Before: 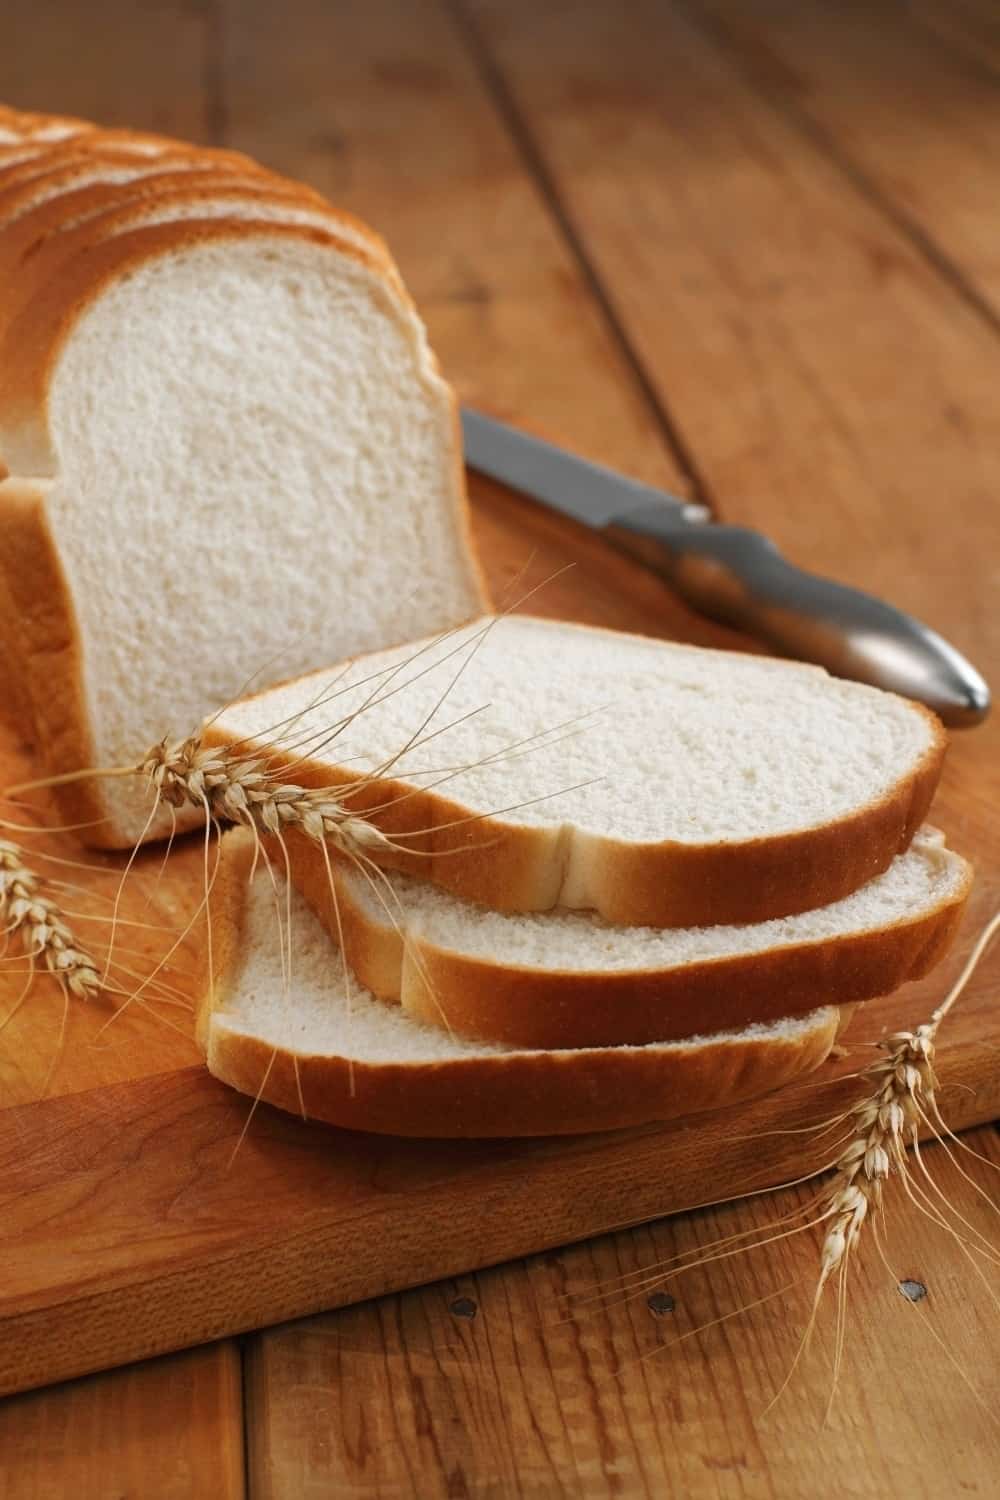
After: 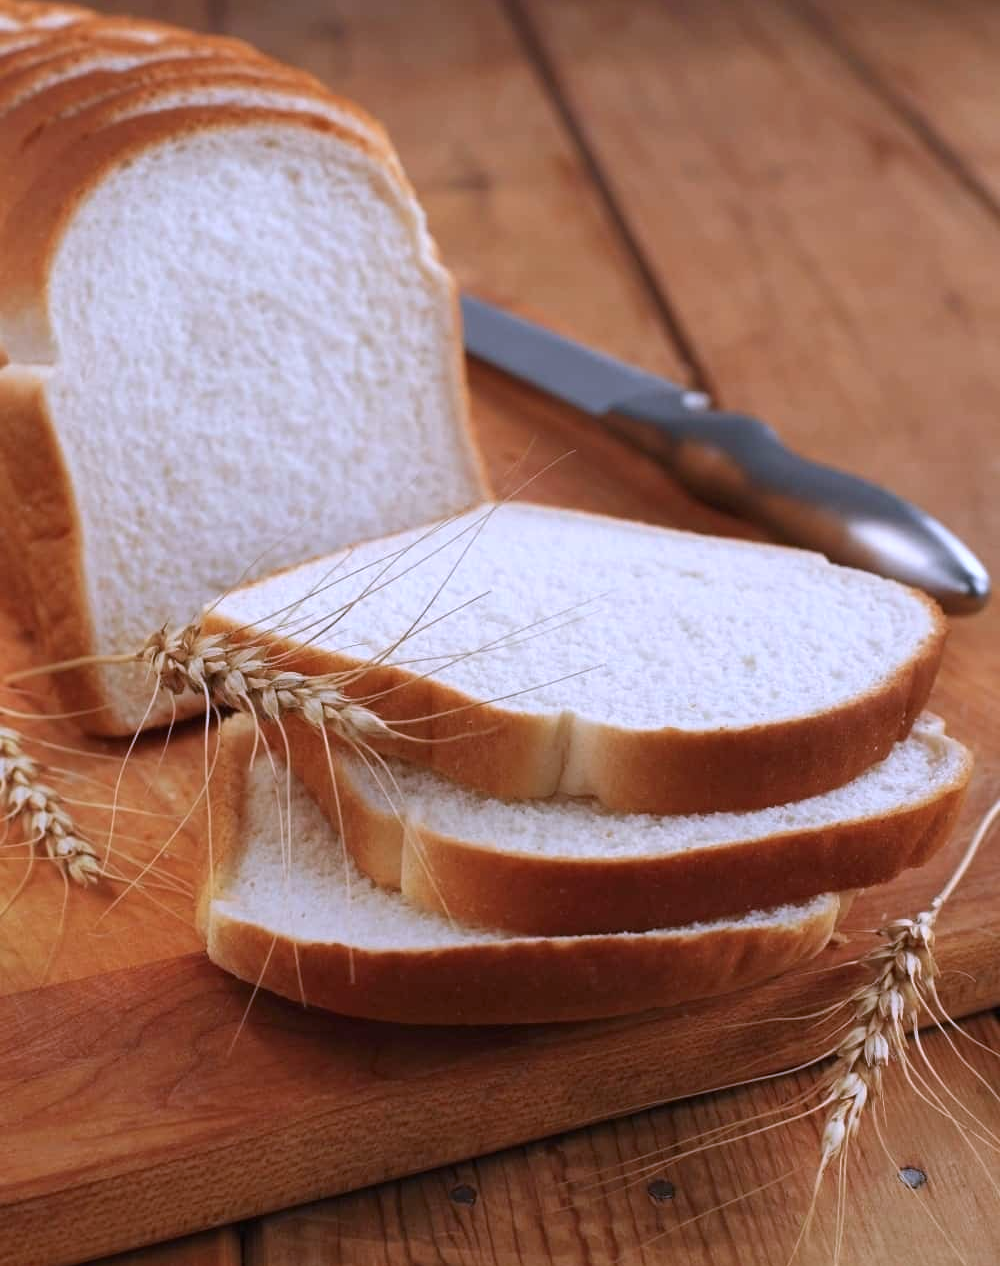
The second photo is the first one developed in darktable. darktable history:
crop: top 7.562%, bottom 8.028%
color calibration: illuminant as shot in camera, x 0.379, y 0.397, temperature 4143.72 K
